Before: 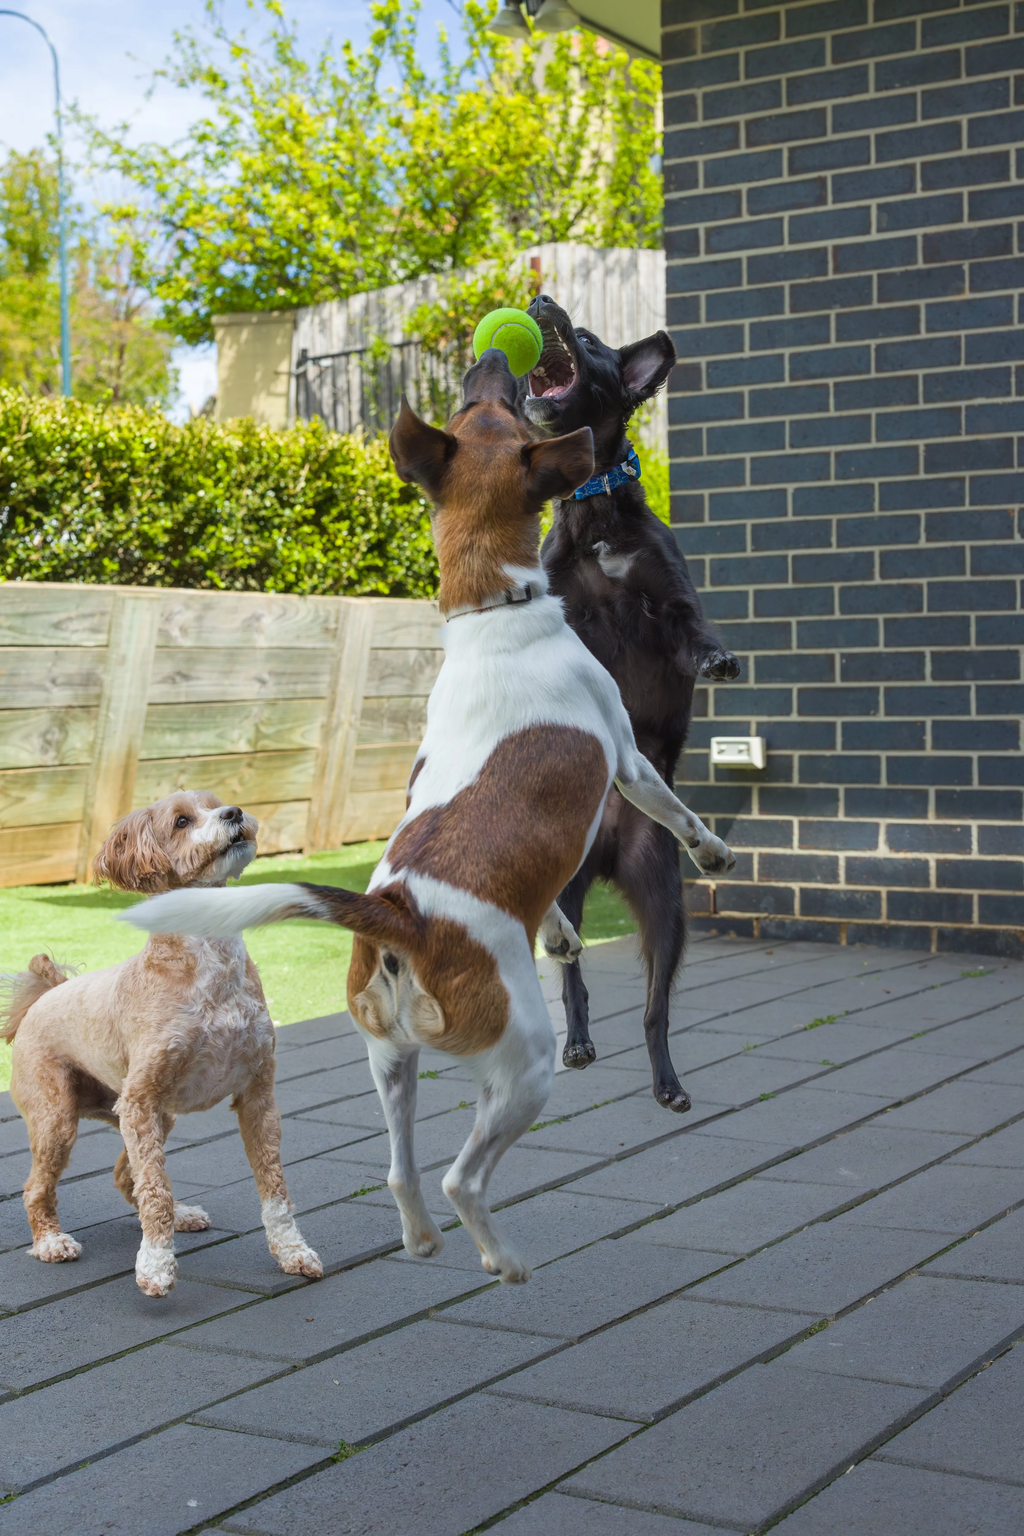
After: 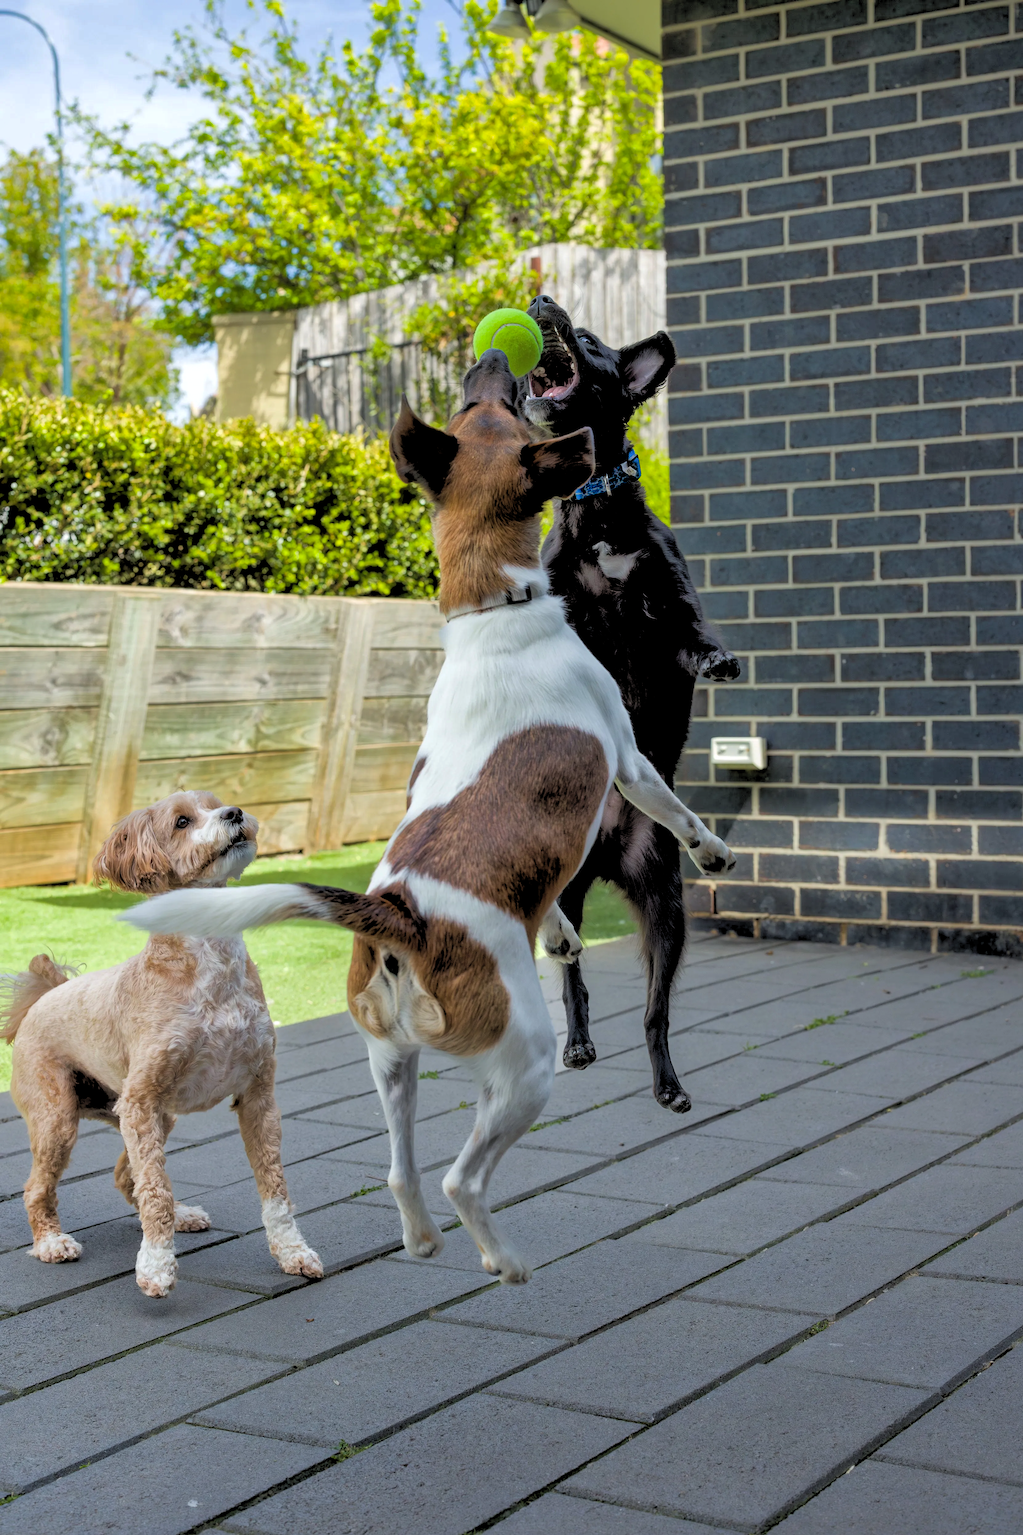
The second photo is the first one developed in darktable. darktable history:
shadows and highlights: on, module defaults
rgb levels: levels [[0.029, 0.461, 0.922], [0, 0.5, 1], [0, 0.5, 1]]
